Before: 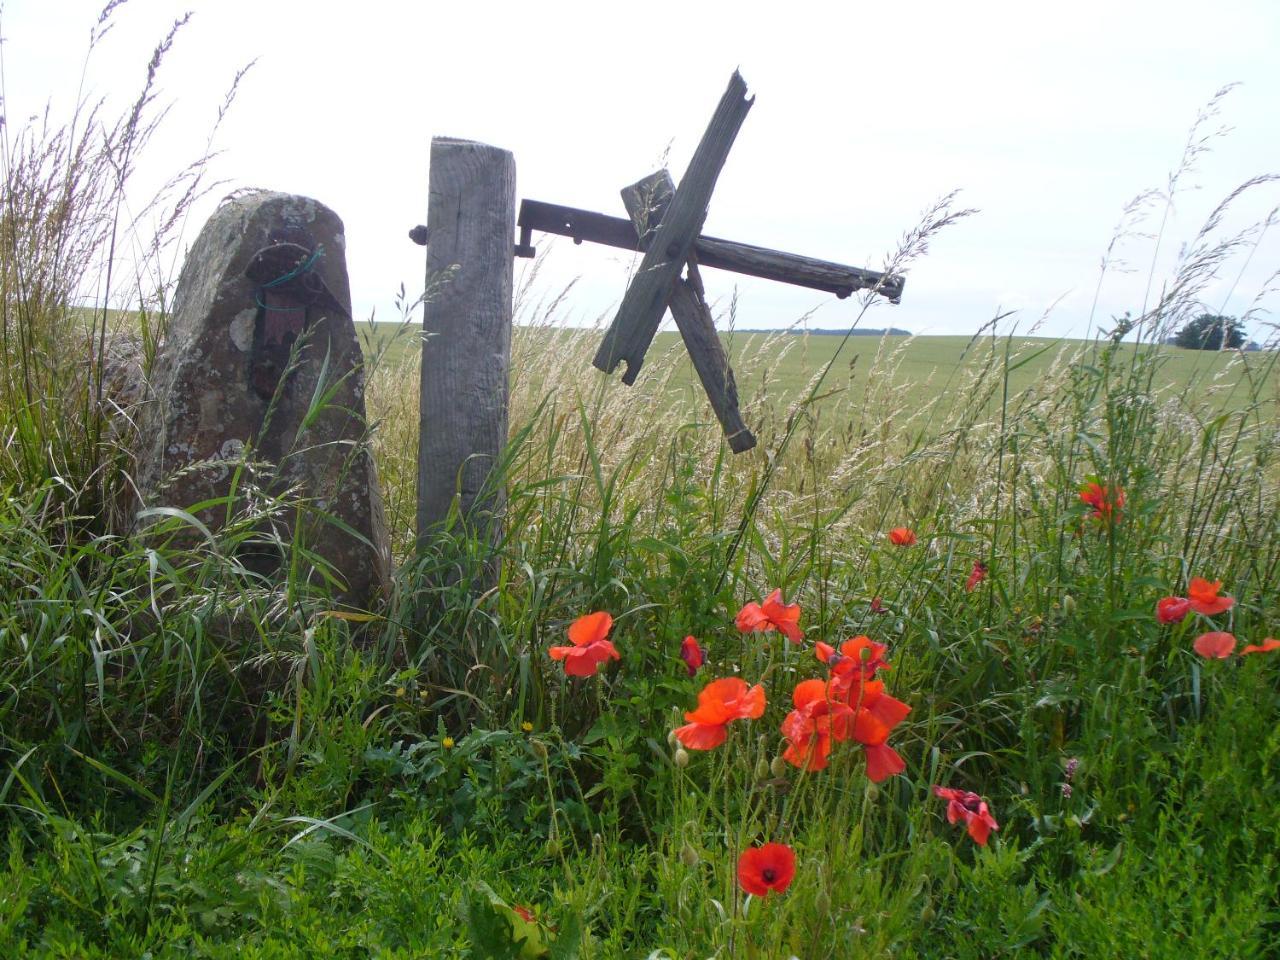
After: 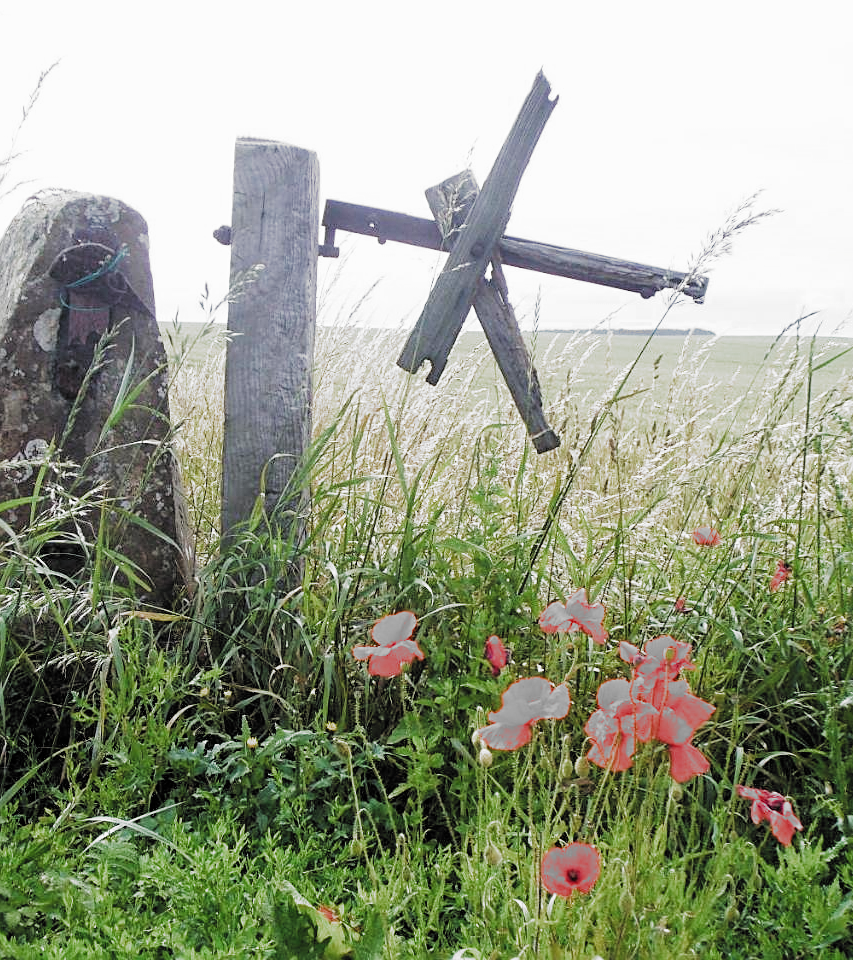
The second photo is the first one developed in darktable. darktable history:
exposure: black level correction 0, exposure 1 EV, compensate highlight preservation false
sharpen: on, module defaults
crop and rotate: left 15.336%, right 18.022%
filmic rgb: black relative exposure -5.09 EV, white relative exposure 3.99 EV, hardness 2.89, contrast 1.3, highlights saturation mix -29.56%, add noise in highlights 0.001, preserve chrominance max RGB, color science v3 (2019), use custom middle-gray values true, contrast in highlights soft
